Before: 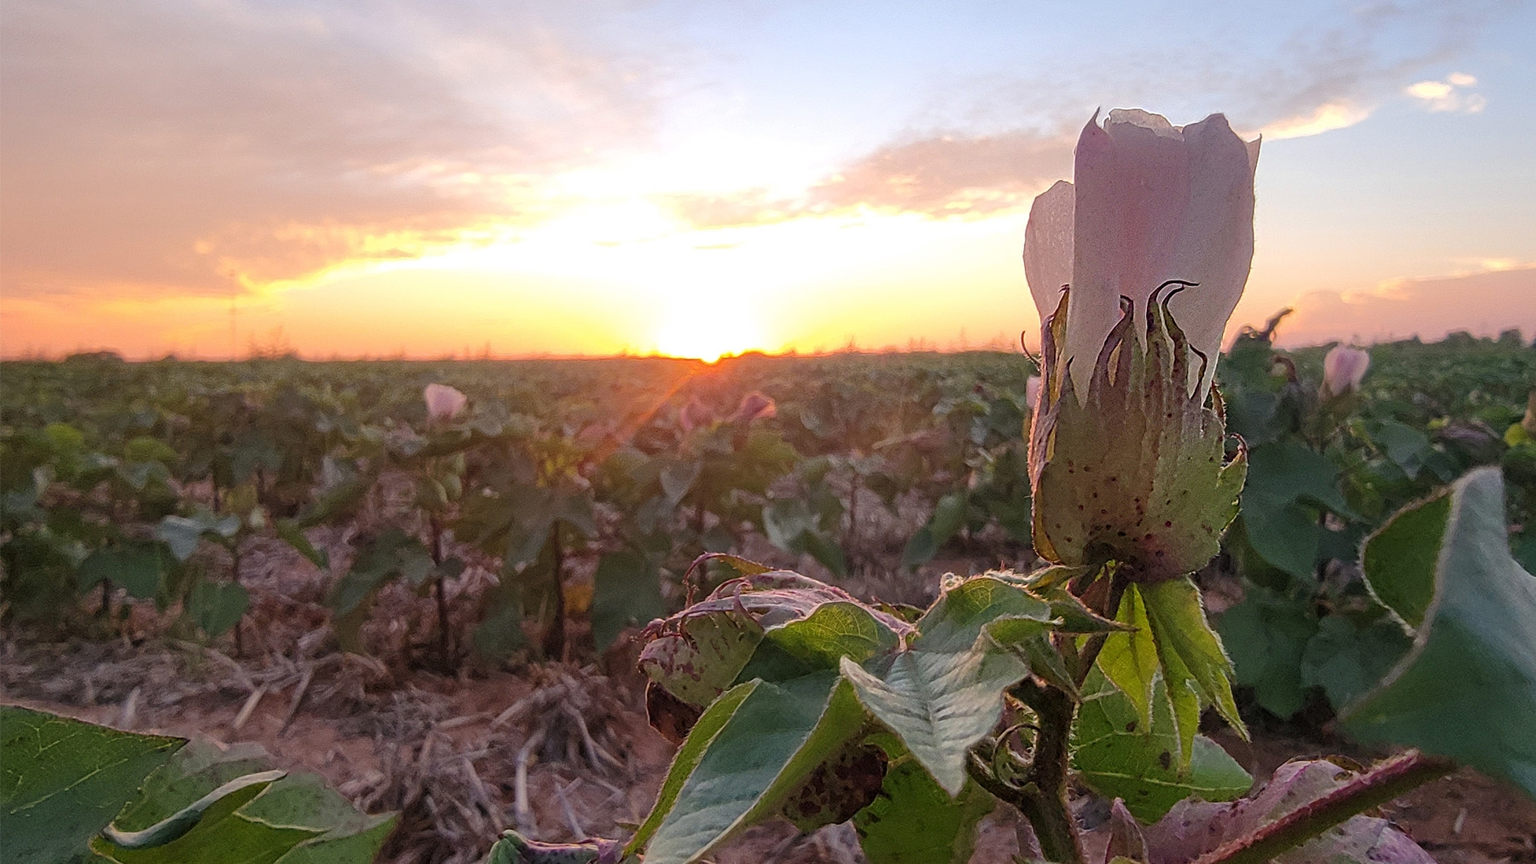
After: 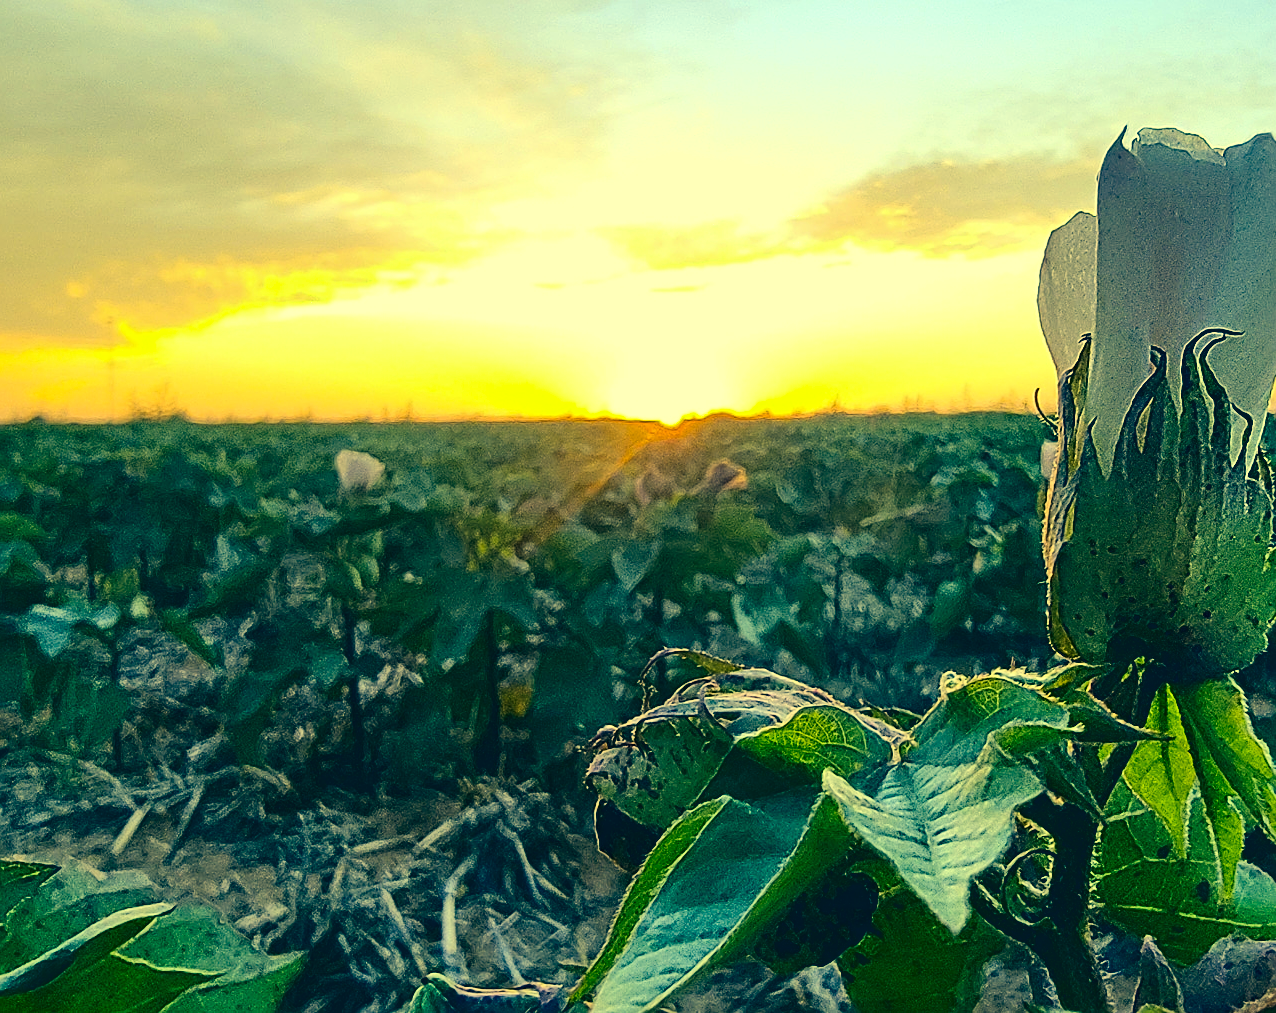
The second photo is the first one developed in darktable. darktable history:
crop and rotate: left 9.015%, right 20.067%
color correction: highlights a* -15.86, highlights b* 39.77, shadows a* -39.74, shadows b* -26.2
tone curve: curves: ch0 [(0, 0) (0.004, 0.001) (0.133, 0.112) (0.325, 0.362) (0.832, 0.893) (1, 1)], color space Lab, independent channels
contrast brightness saturation: contrast 0.198, brightness -0.105, saturation 0.103
color zones: curves: ch0 [(0.25, 0.5) (0.463, 0.627) (0.484, 0.637) (0.75, 0.5)]
shadows and highlights: soften with gaussian
sharpen: on, module defaults
